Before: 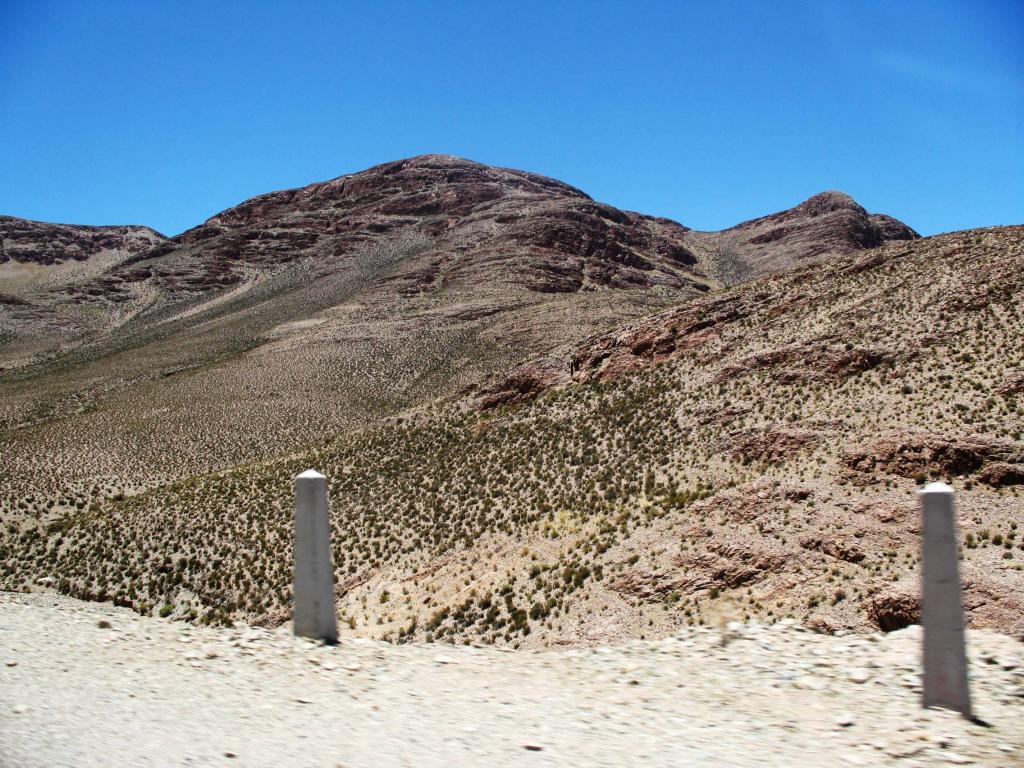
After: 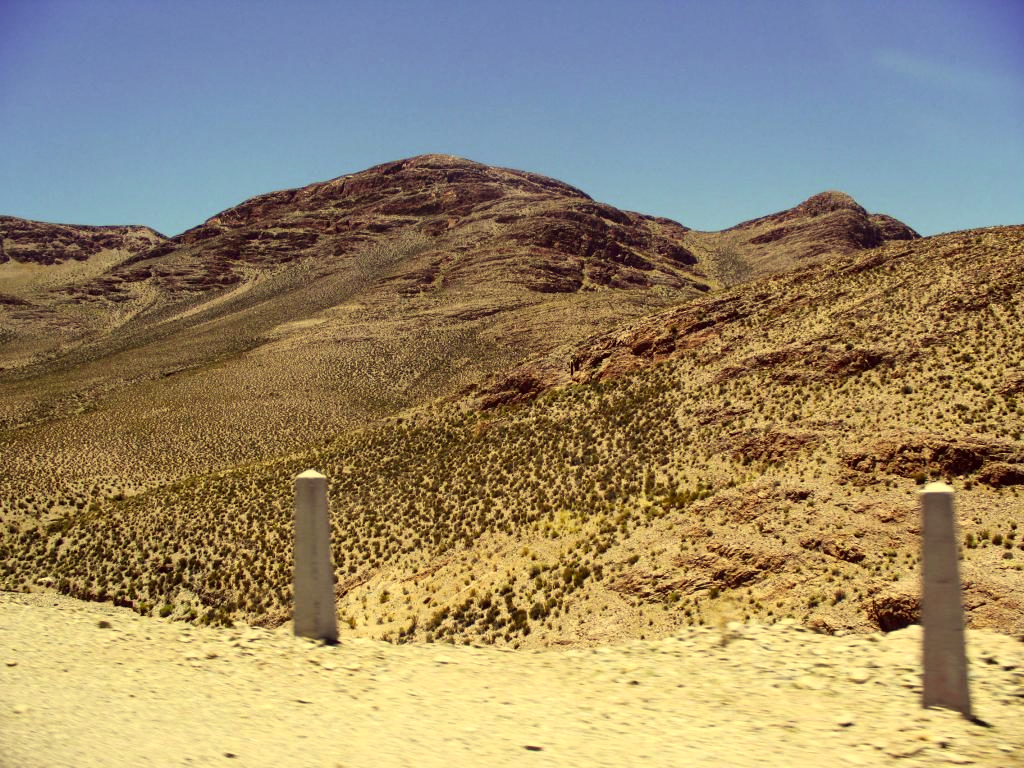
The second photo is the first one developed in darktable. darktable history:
color correction: highlights a* -0.546, highlights b* 39.99, shadows a* 9.4, shadows b* -0.466
